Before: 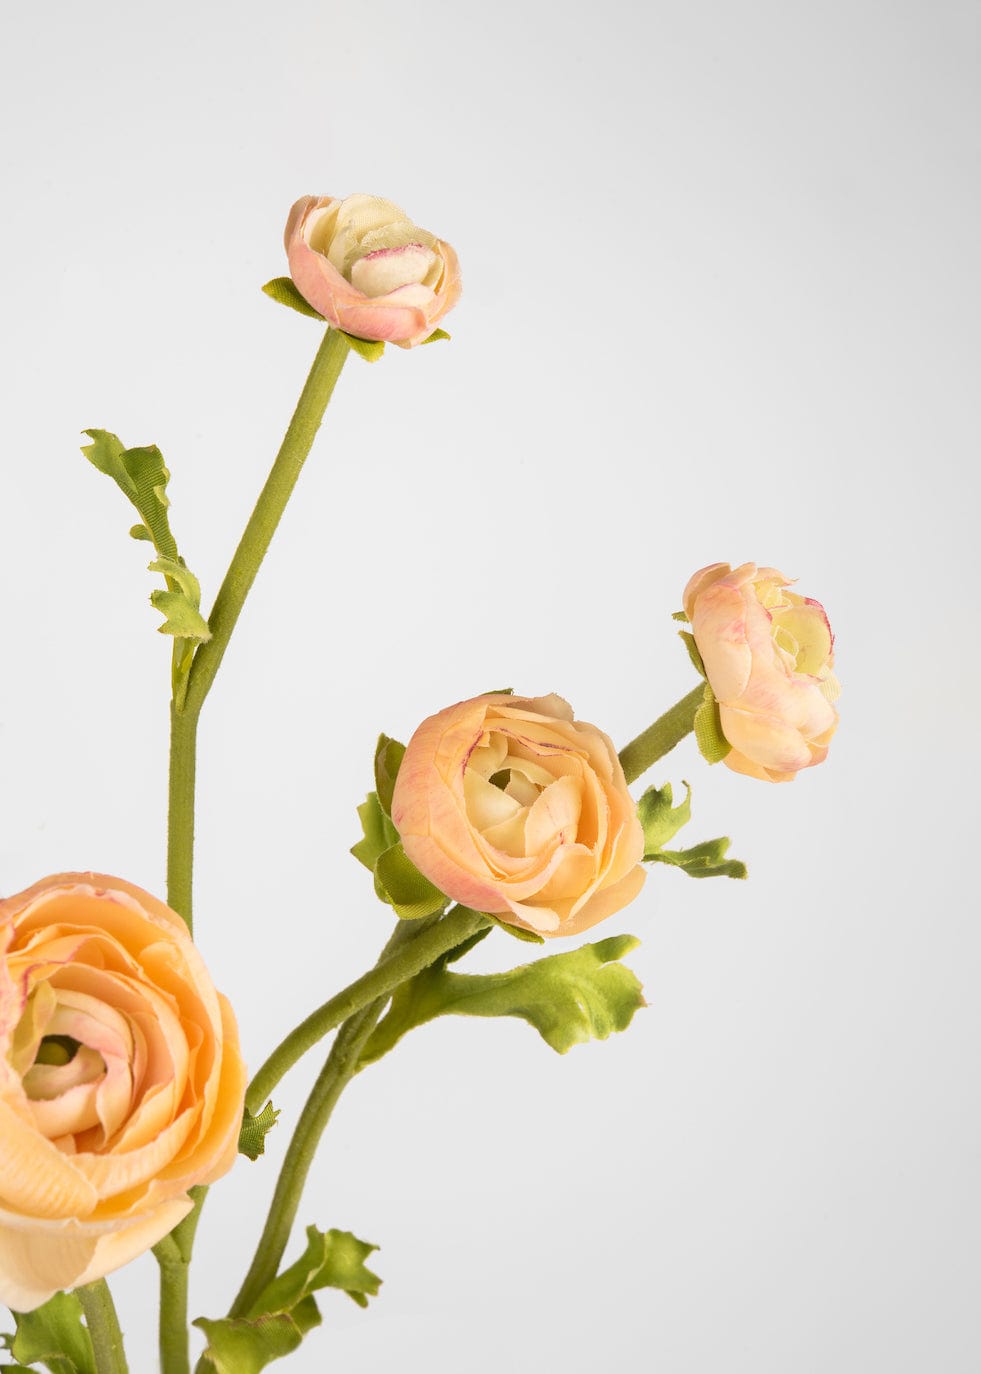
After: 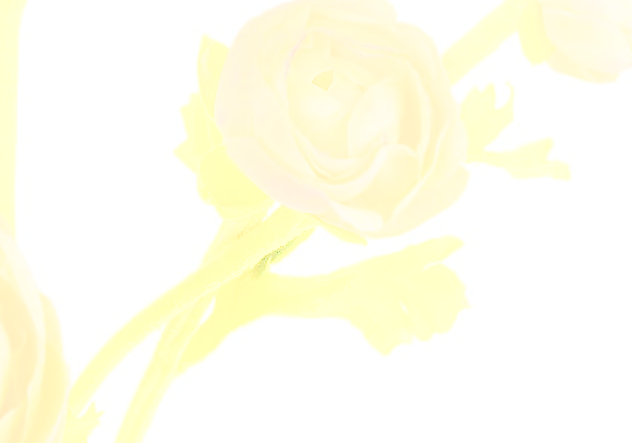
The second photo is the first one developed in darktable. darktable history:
crop: left 18.119%, top 50.891%, right 17.393%, bottom 16.865%
tone equalizer: -8 EV -0.763 EV, -7 EV -0.719 EV, -6 EV -0.635 EV, -5 EV -0.378 EV, -3 EV 0.398 EV, -2 EV 0.6 EV, -1 EV 0.692 EV, +0 EV 0.767 EV, mask exposure compensation -0.497 EV
shadows and highlights: highlights 71.23, soften with gaussian
exposure: black level correction 0, exposure 1.2 EV, compensate highlight preservation false
contrast brightness saturation: contrast 0.152, brightness -0.009, saturation 0.103
